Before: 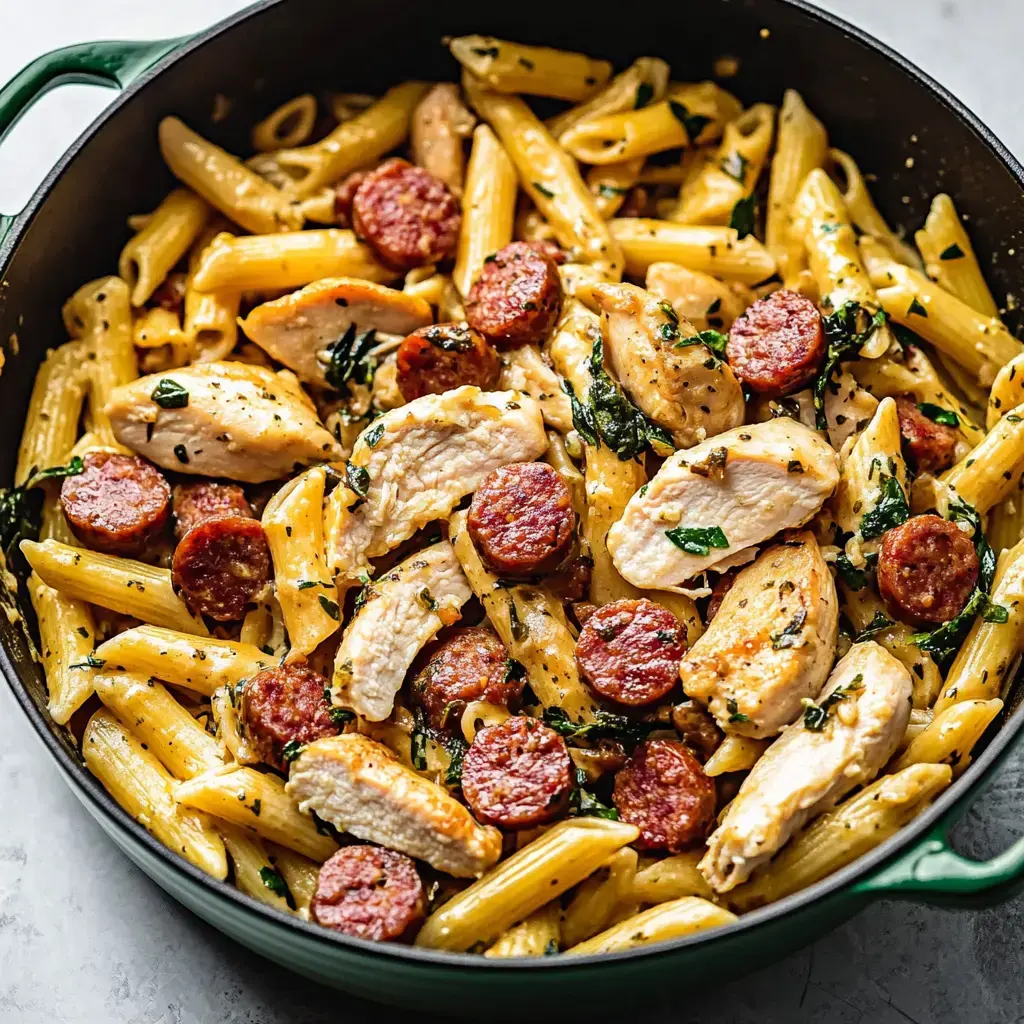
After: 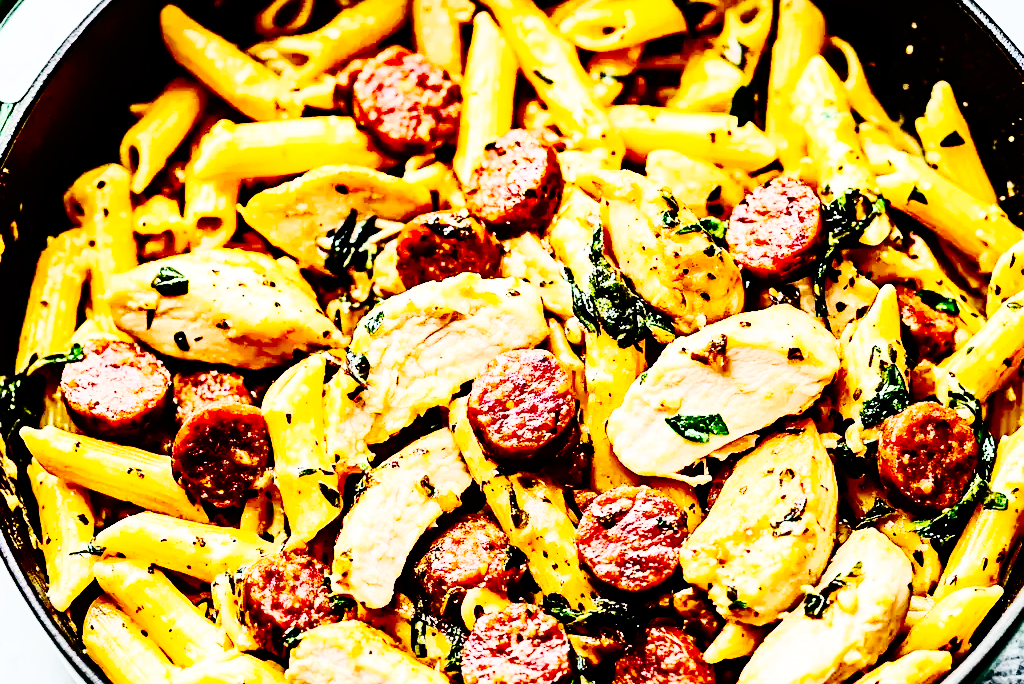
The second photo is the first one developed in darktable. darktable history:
crop: top 11.131%, bottom 21.983%
exposure: black level correction 0.004, exposure 0.016 EV, compensate highlight preservation false
base curve: curves: ch0 [(0, 0) (0.036, 0.01) (0.123, 0.254) (0.258, 0.504) (0.507, 0.748) (1, 1)], exposure shift 0.01, preserve colors none
contrast brightness saturation: contrast 0.411, brightness 0.1, saturation 0.212
tone equalizer: mask exposure compensation -0.488 EV
